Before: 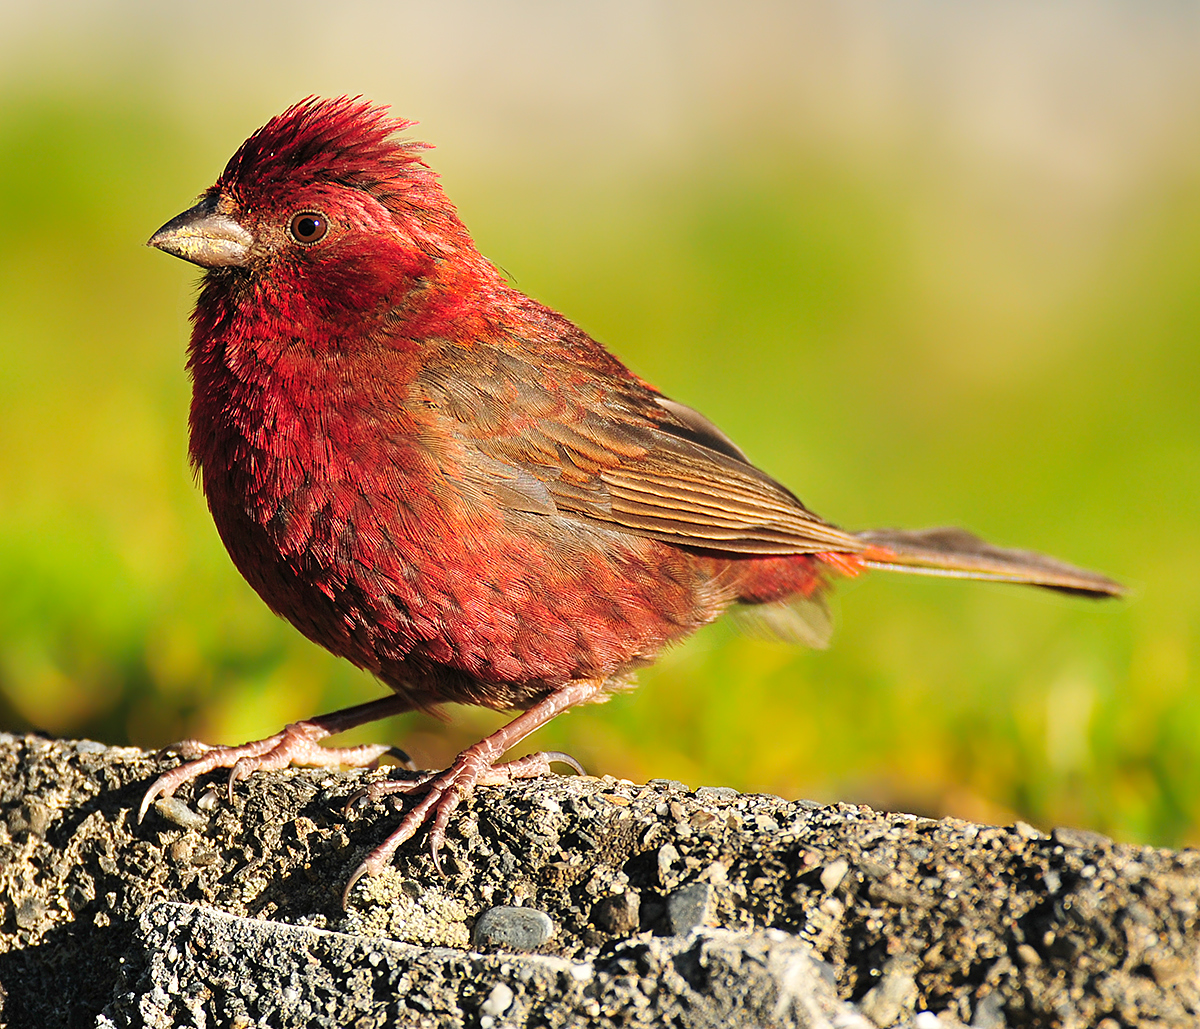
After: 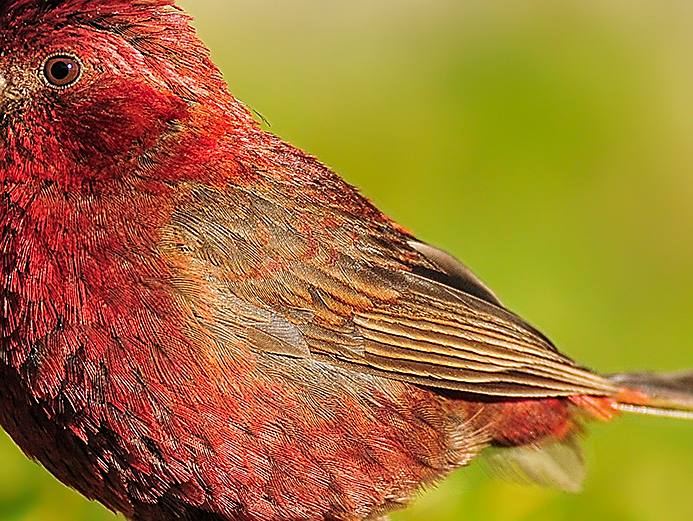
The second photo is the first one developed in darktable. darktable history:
local contrast: detail 130%
exposure: exposure -0.141 EV, compensate highlight preservation false
sharpen: radius 1.405, amount 1.267, threshold 0.815
crop: left 20.621%, top 15.304%, right 21.603%, bottom 33.97%
